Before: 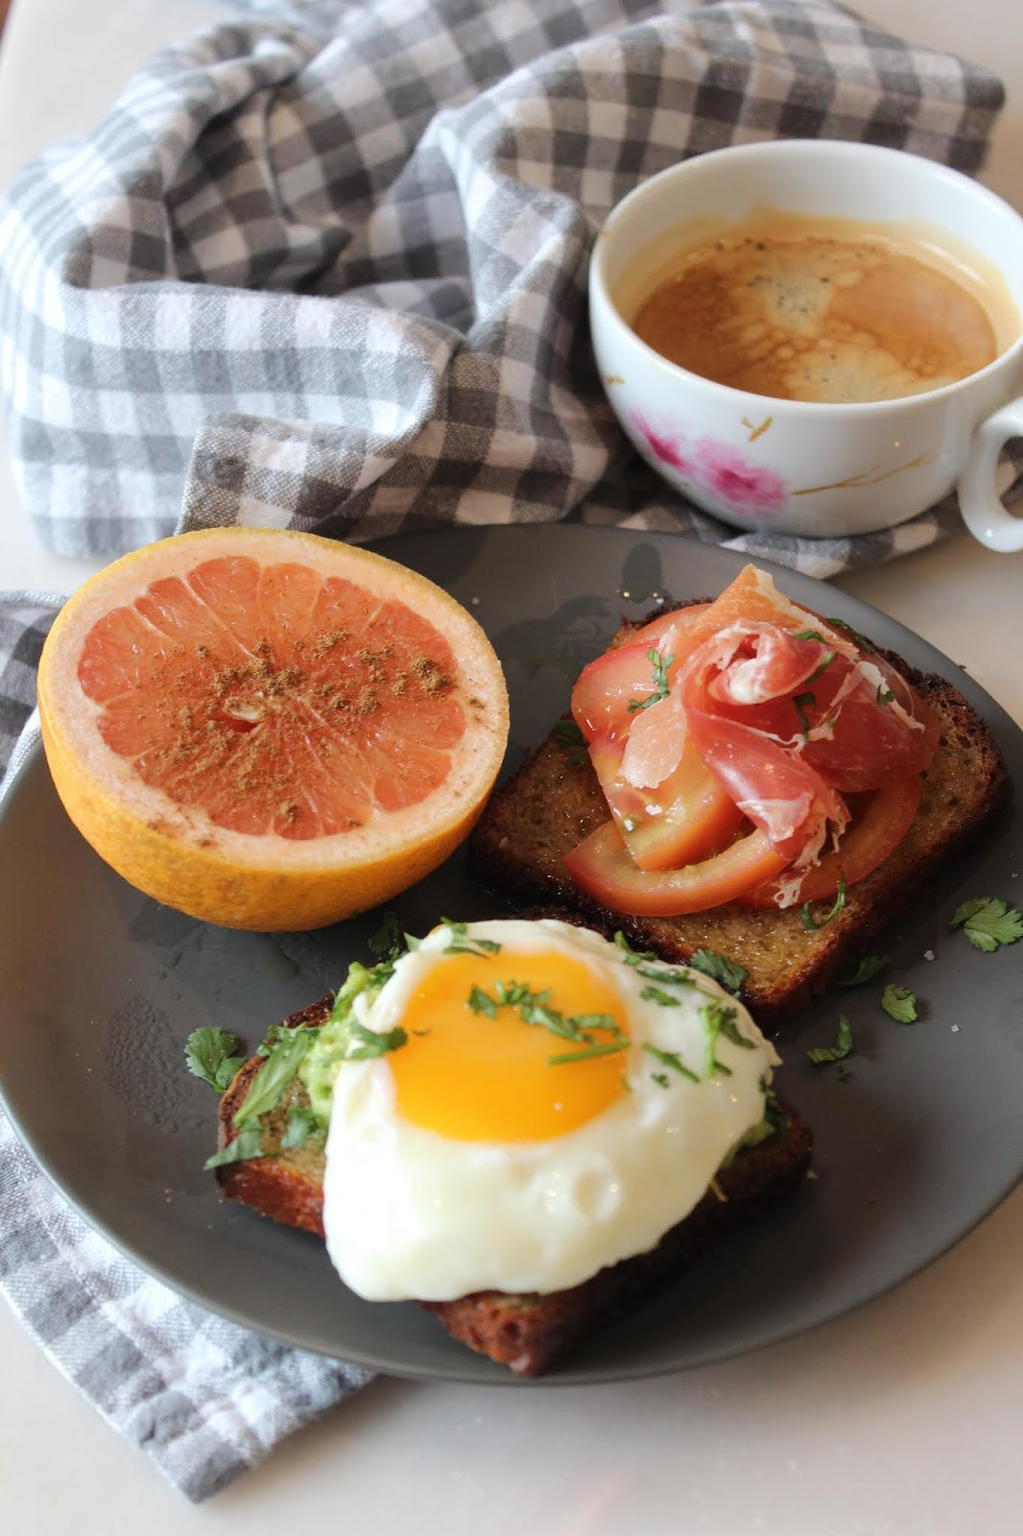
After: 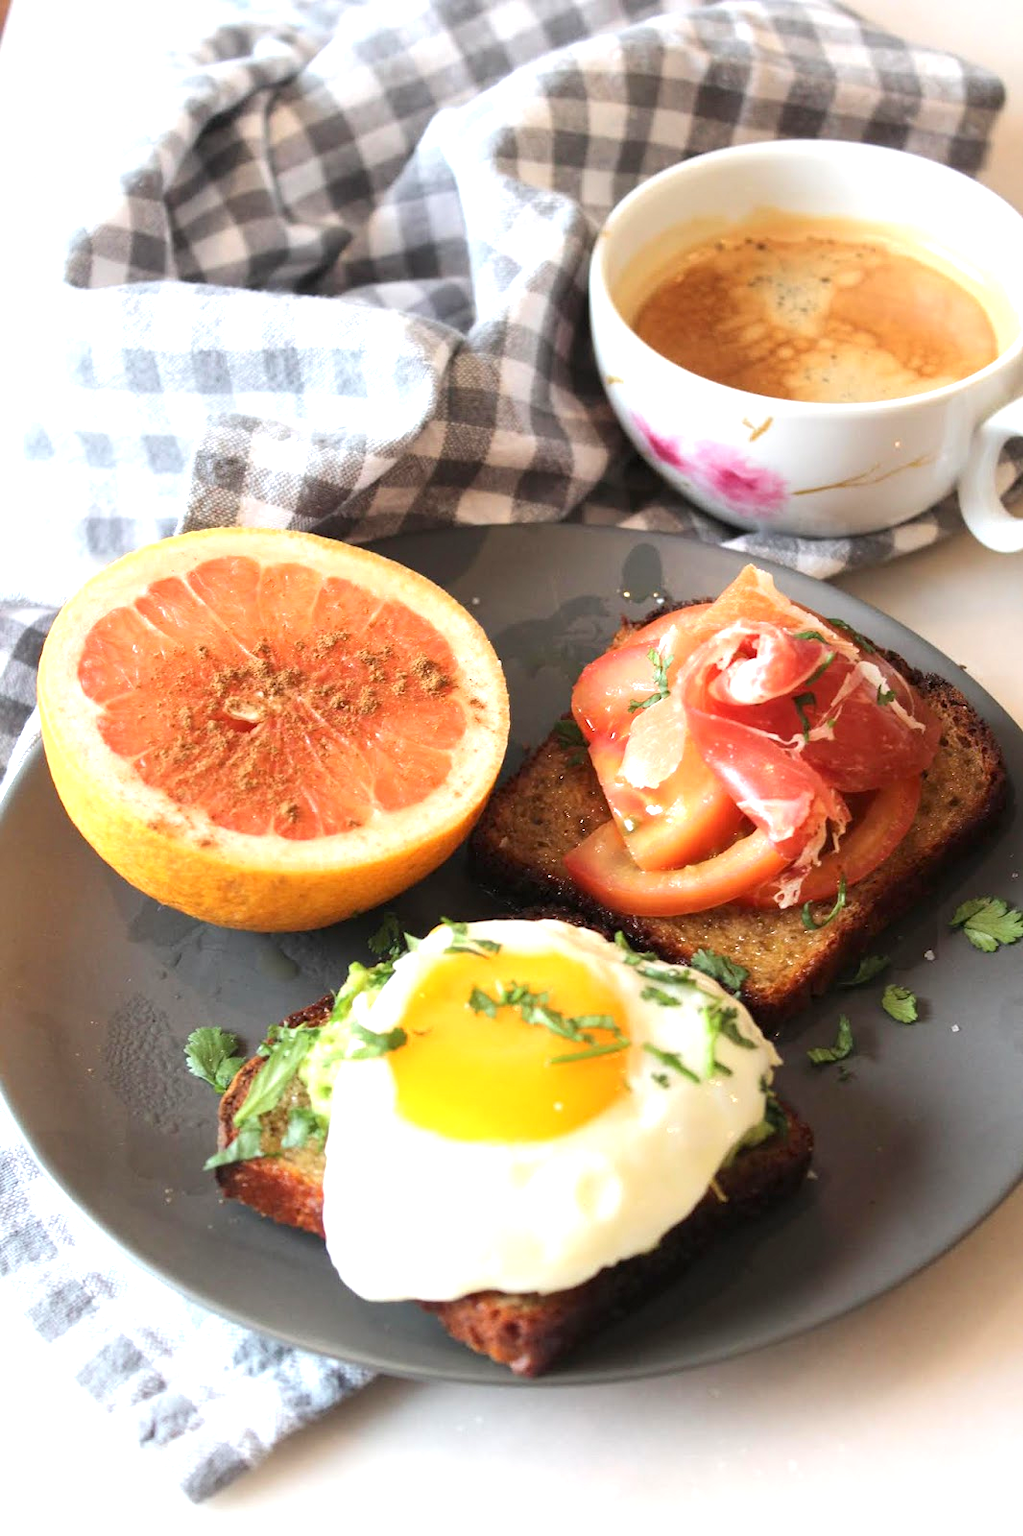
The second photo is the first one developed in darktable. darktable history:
exposure: black level correction 0.001, exposure 0.961 EV, compensate exposure bias true, compensate highlight preservation false
